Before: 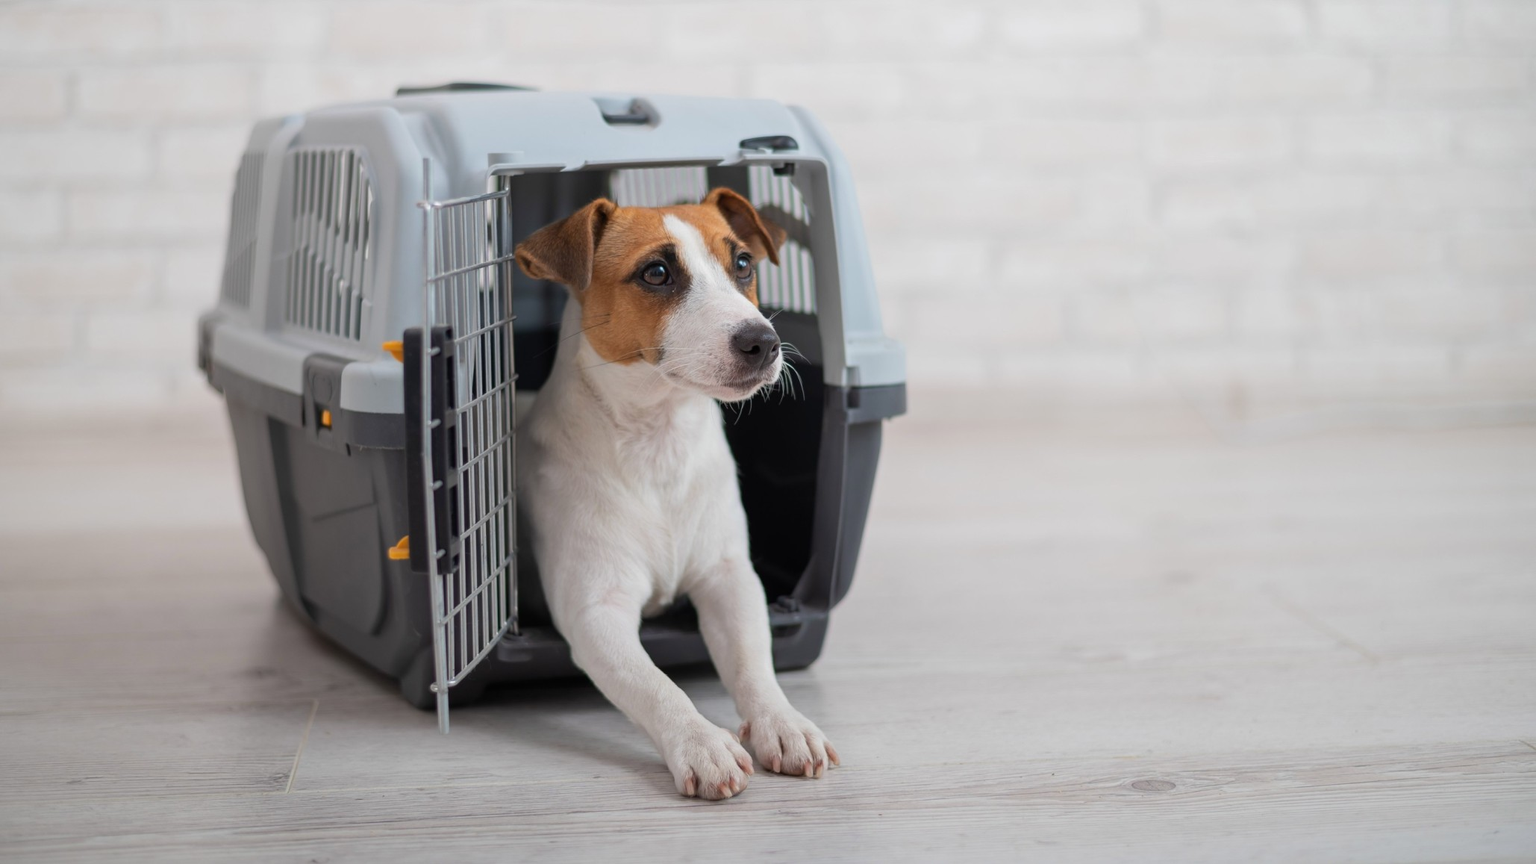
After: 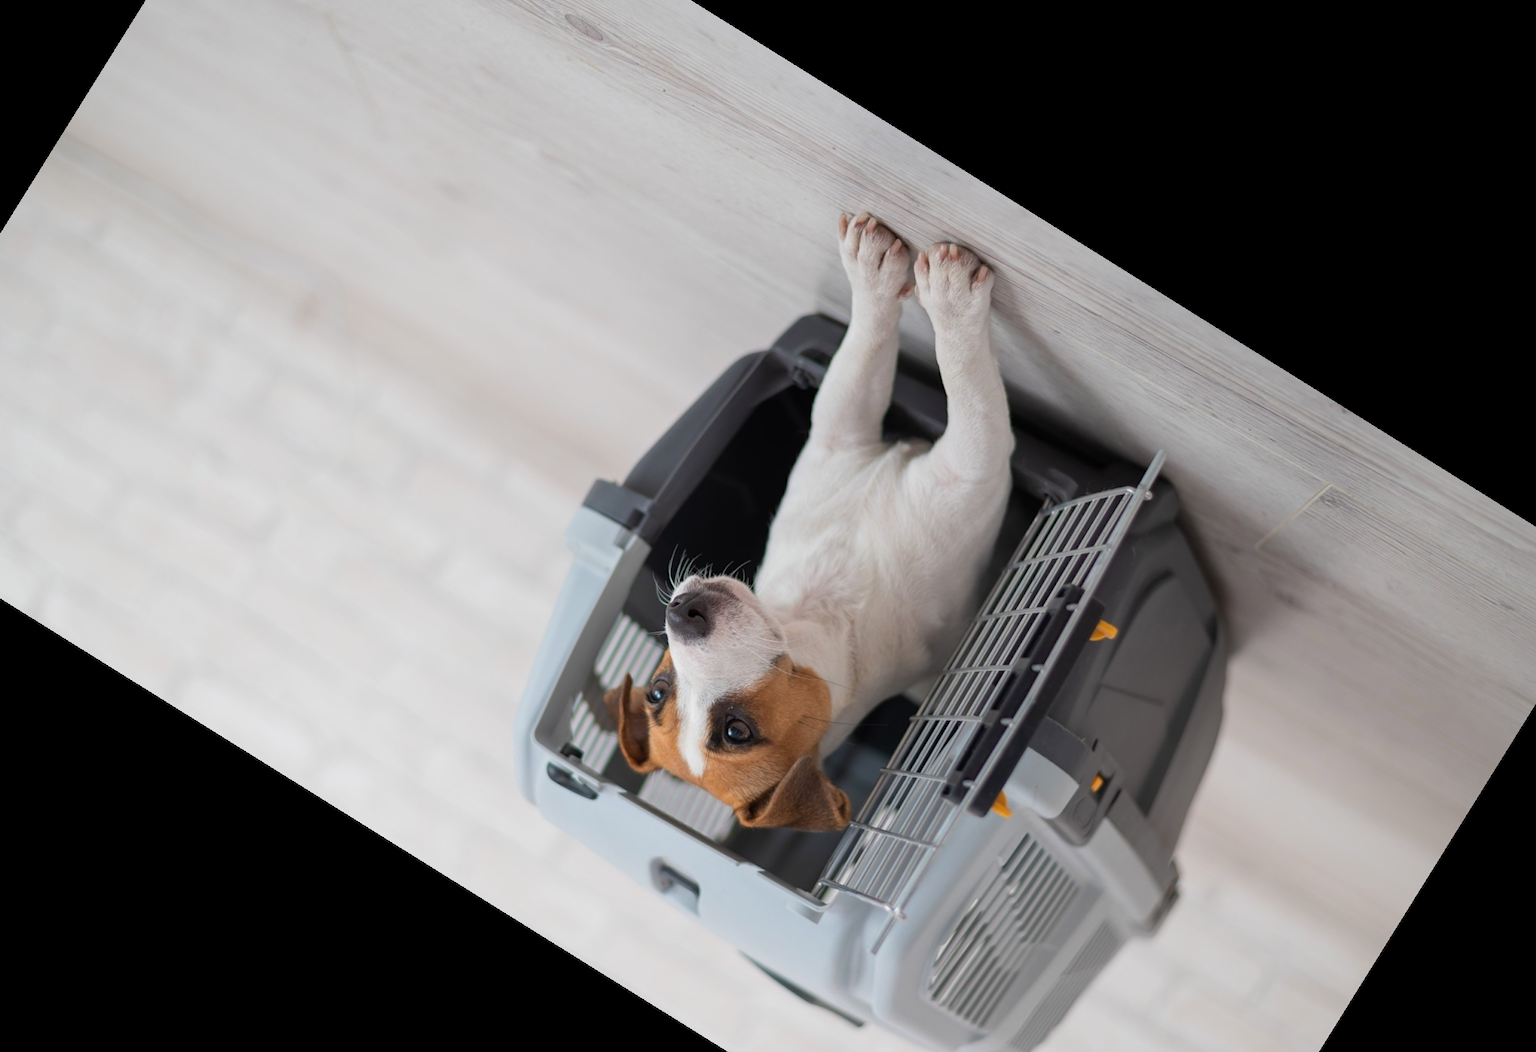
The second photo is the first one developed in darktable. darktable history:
crop and rotate: angle 148.07°, left 9.207%, top 15.638%, right 4.366%, bottom 16.928%
